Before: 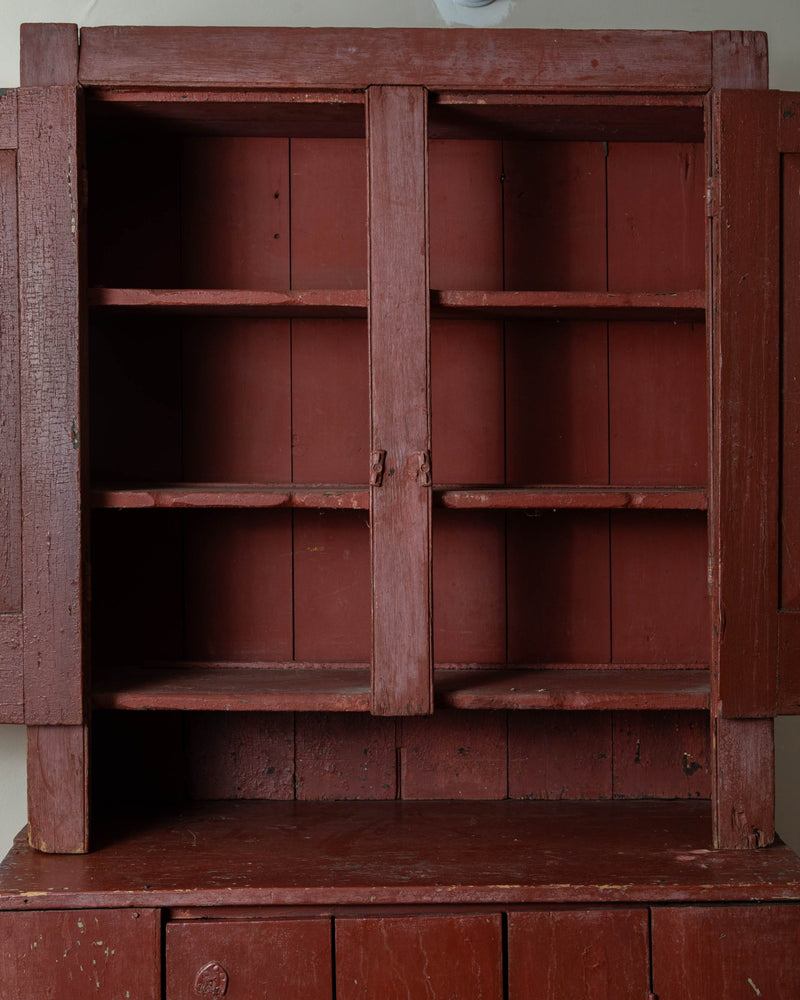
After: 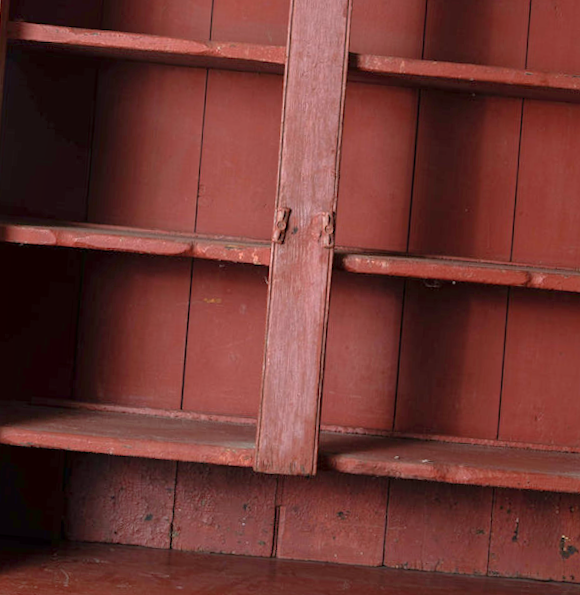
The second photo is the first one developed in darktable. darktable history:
shadows and highlights: on, module defaults
rotate and perspective: rotation 1.57°, crop left 0.018, crop right 0.982, crop top 0.039, crop bottom 0.961
exposure: exposure 1.089 EV, compensate highlight preservation false
crop and rotate: angle -3.37°, left 9.79%, top 20.73%, right 12.42%, bottom 11.82%
